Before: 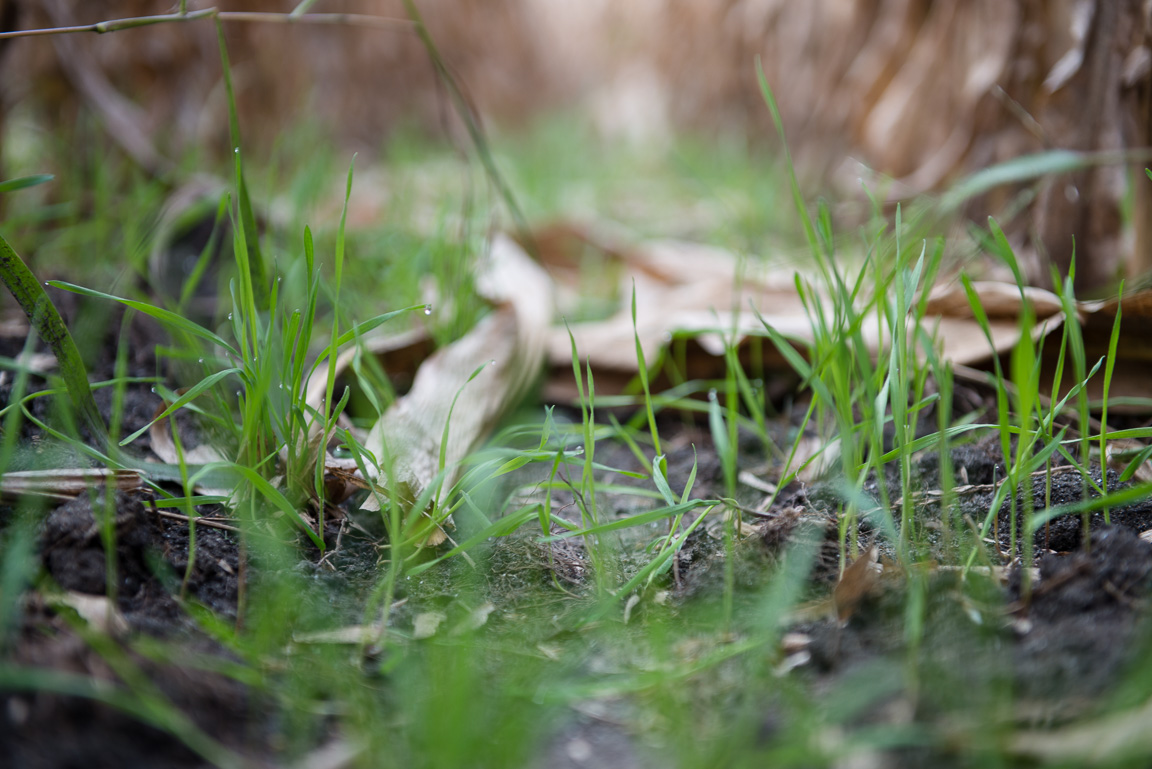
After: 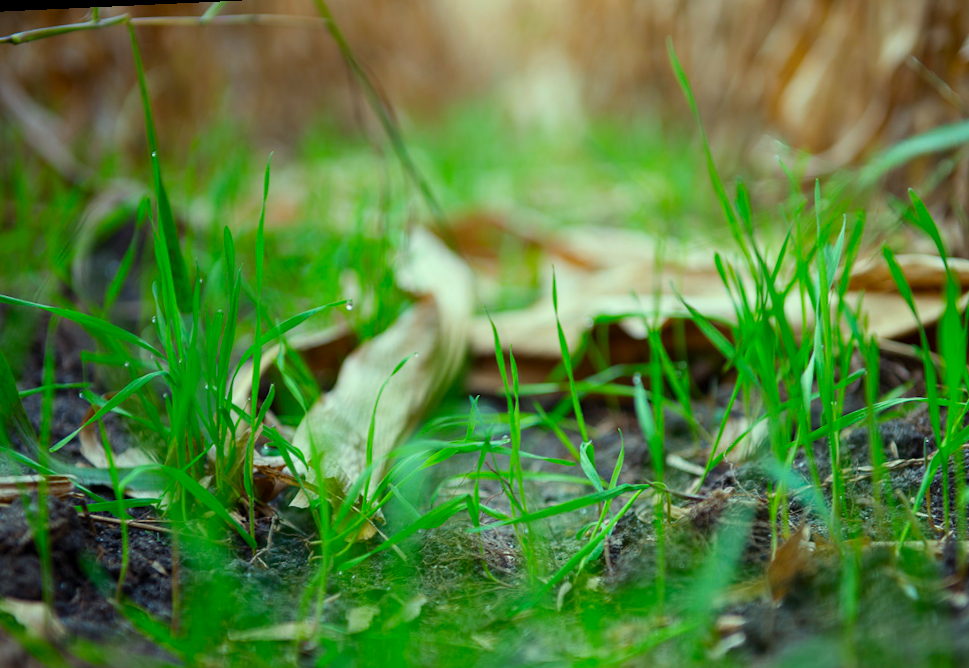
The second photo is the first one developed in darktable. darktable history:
rotate and perspective: rotation -2.22°, lens shift (horizontal) -0.022, automatic cropping off
color correction: highlights a* -10.77, highlights b* 9.8, saturation 1.72
base curve: curves: ch0 [(0, 0) (0.989, 0.992)], preserve colors none
crop and rotate: left 7.196%, top 4.574%, right 10.605%, bottom 13.178%
